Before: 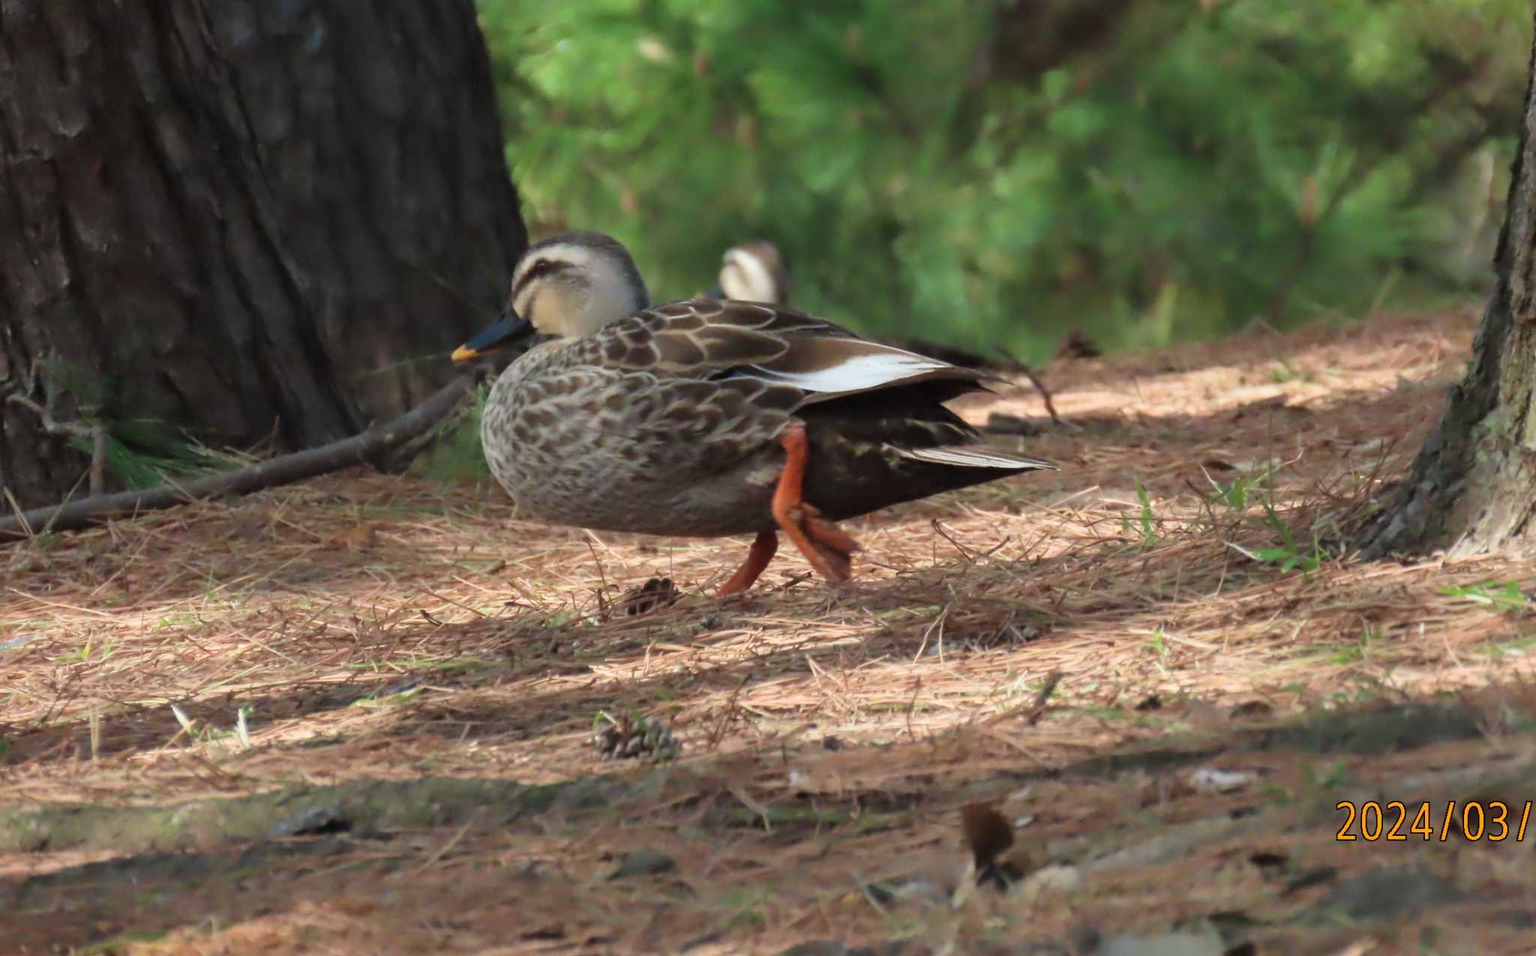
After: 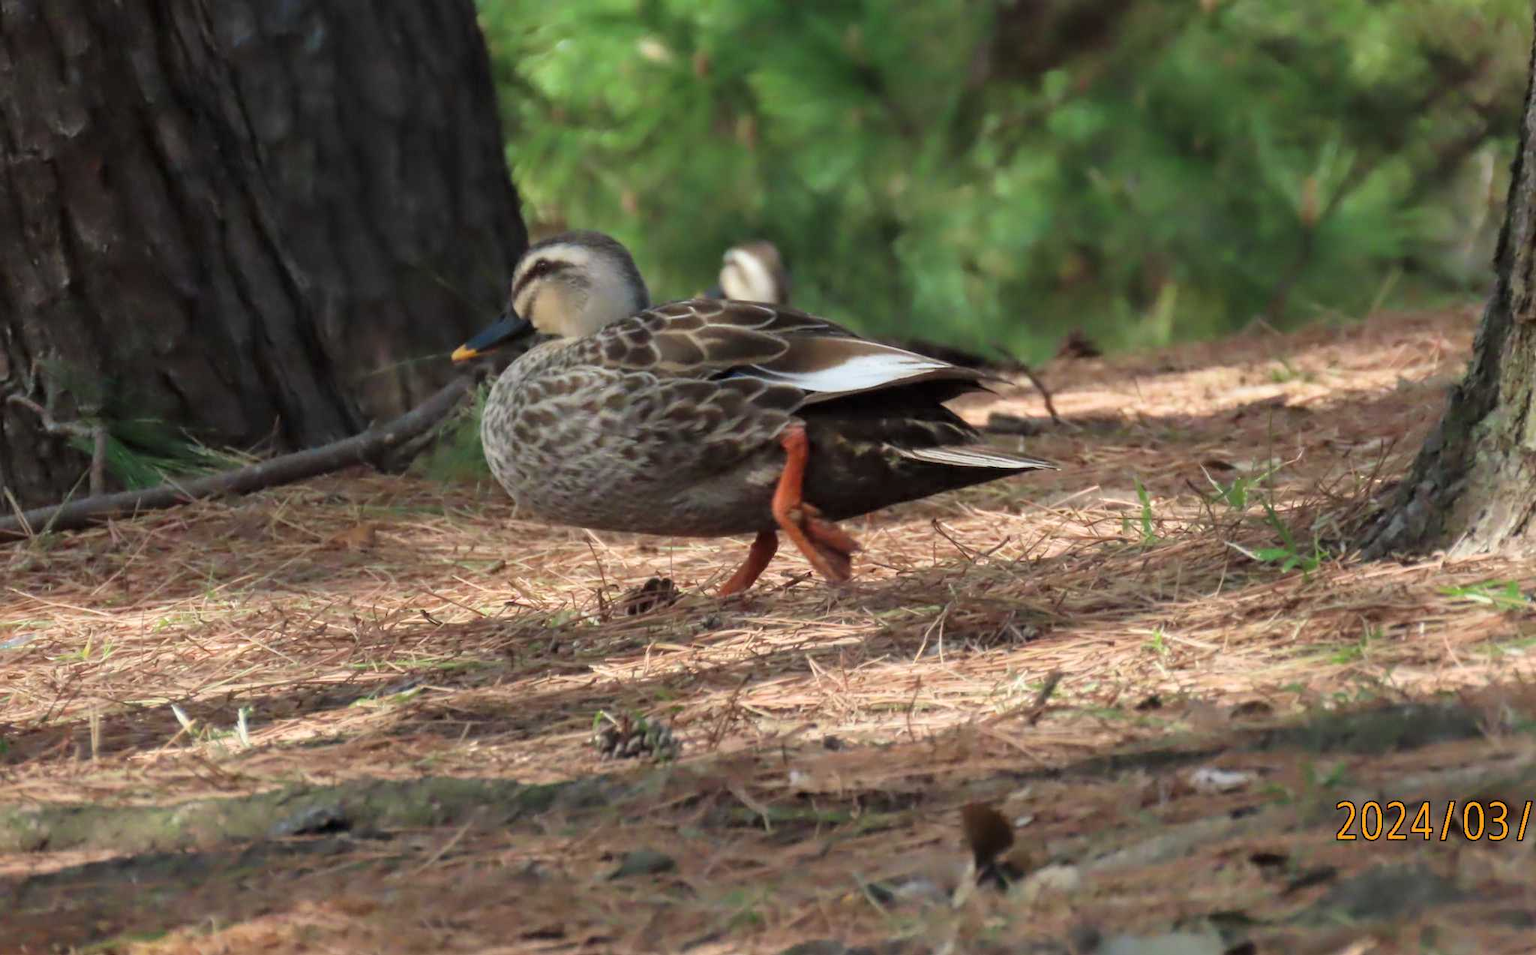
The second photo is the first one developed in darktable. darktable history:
local contrast: highlights 100%, shadows 101%, detail 119%, midtone range 0.2
